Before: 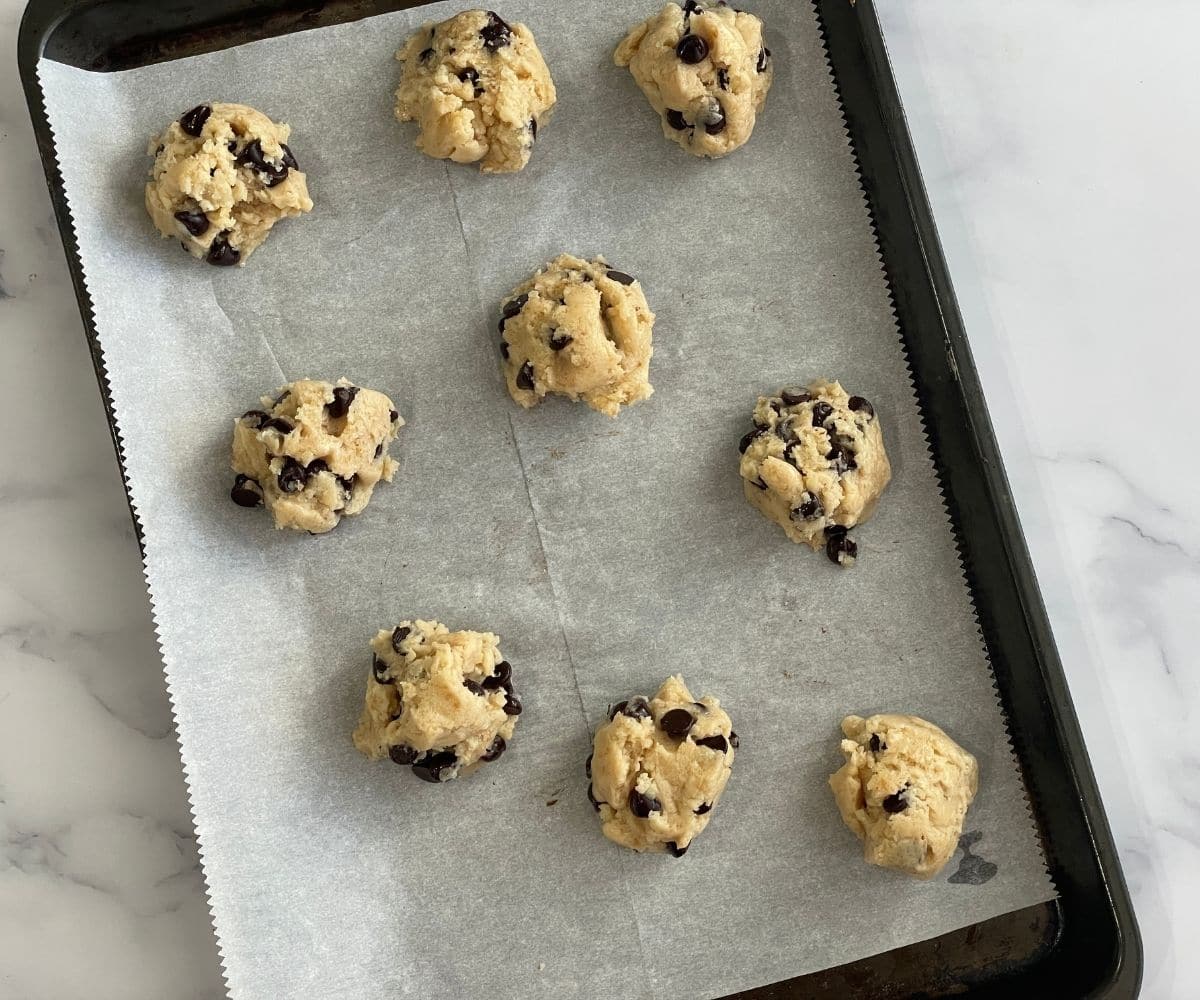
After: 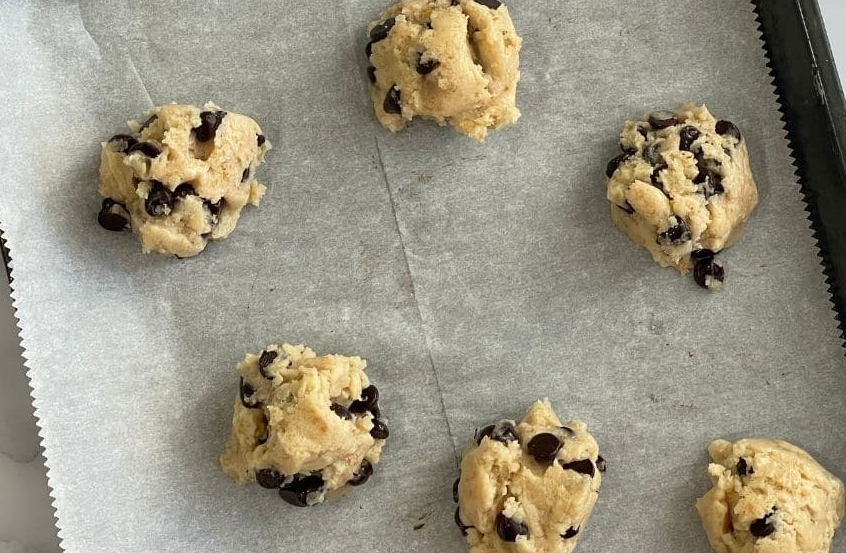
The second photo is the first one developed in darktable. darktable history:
white balance: emerald 1
crop: left 11.123%, top 27.61%, right 18.3%, bottom 17.034%
